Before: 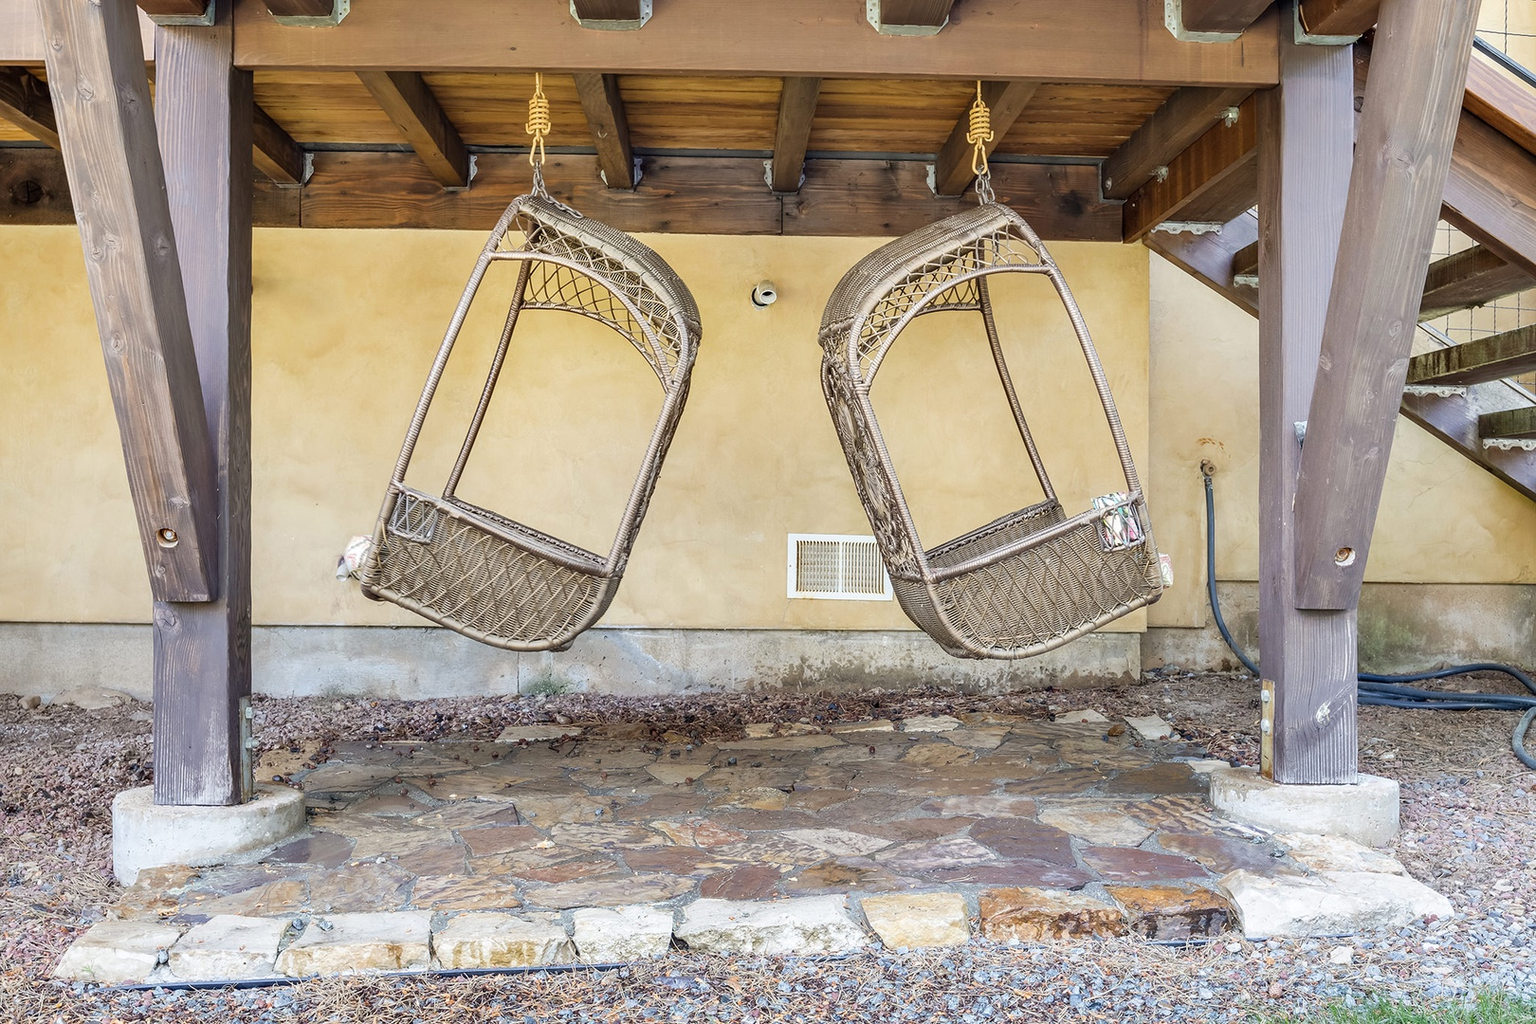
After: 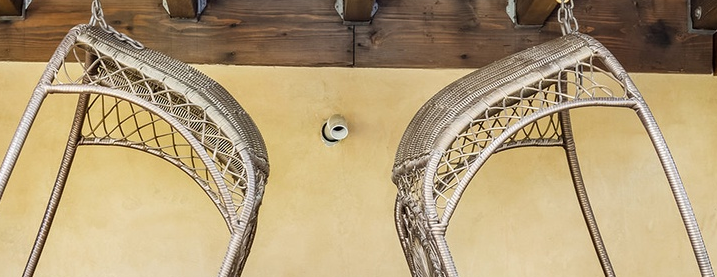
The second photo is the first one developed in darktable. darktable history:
crop: left 29.082%, top 16.819%, right 26.632%, bottom 57.506%
